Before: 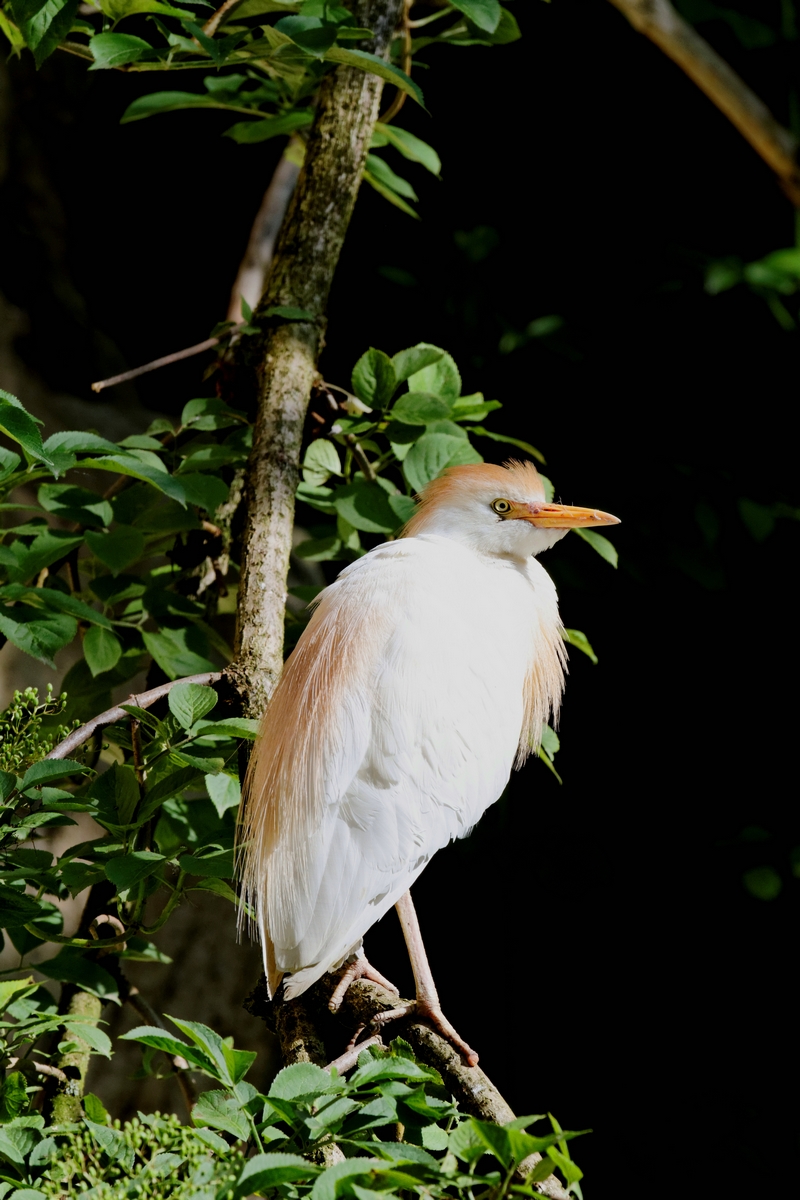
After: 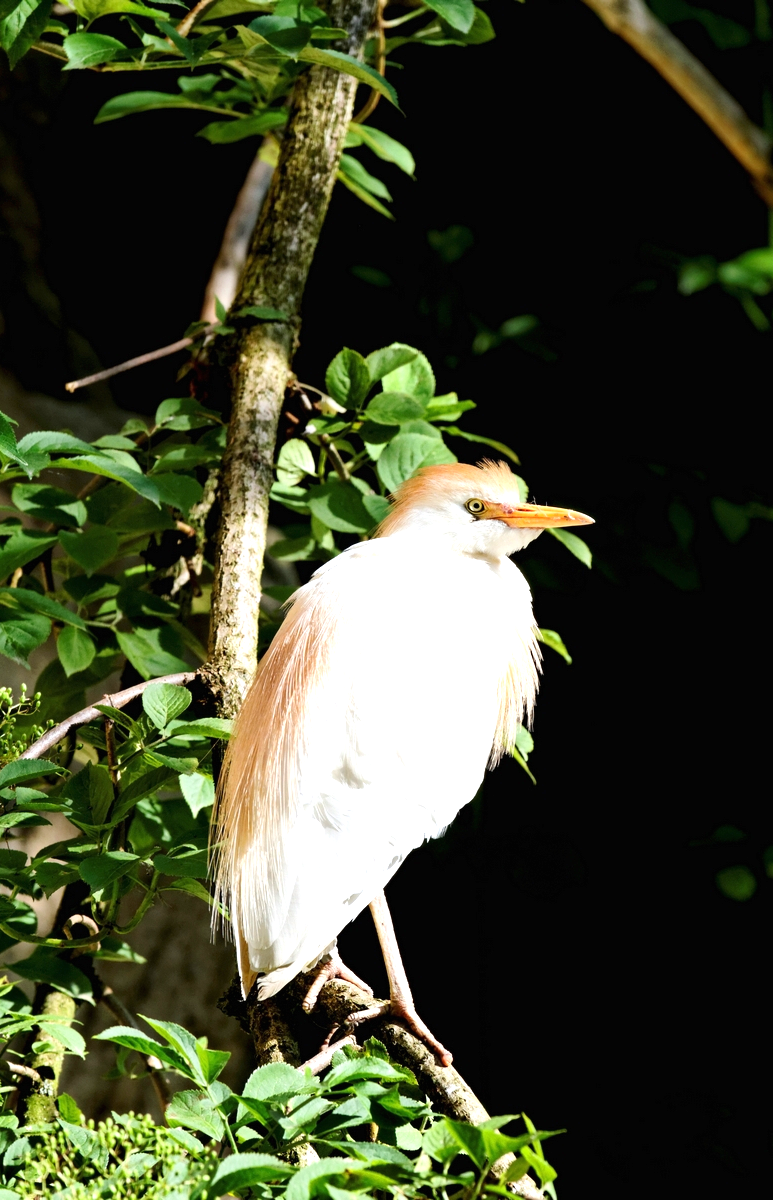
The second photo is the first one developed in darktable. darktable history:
crop and rotate: left 3.28%
exposure: black level correction 0, exposure 1.098 EV, compensate highlight preservation false
